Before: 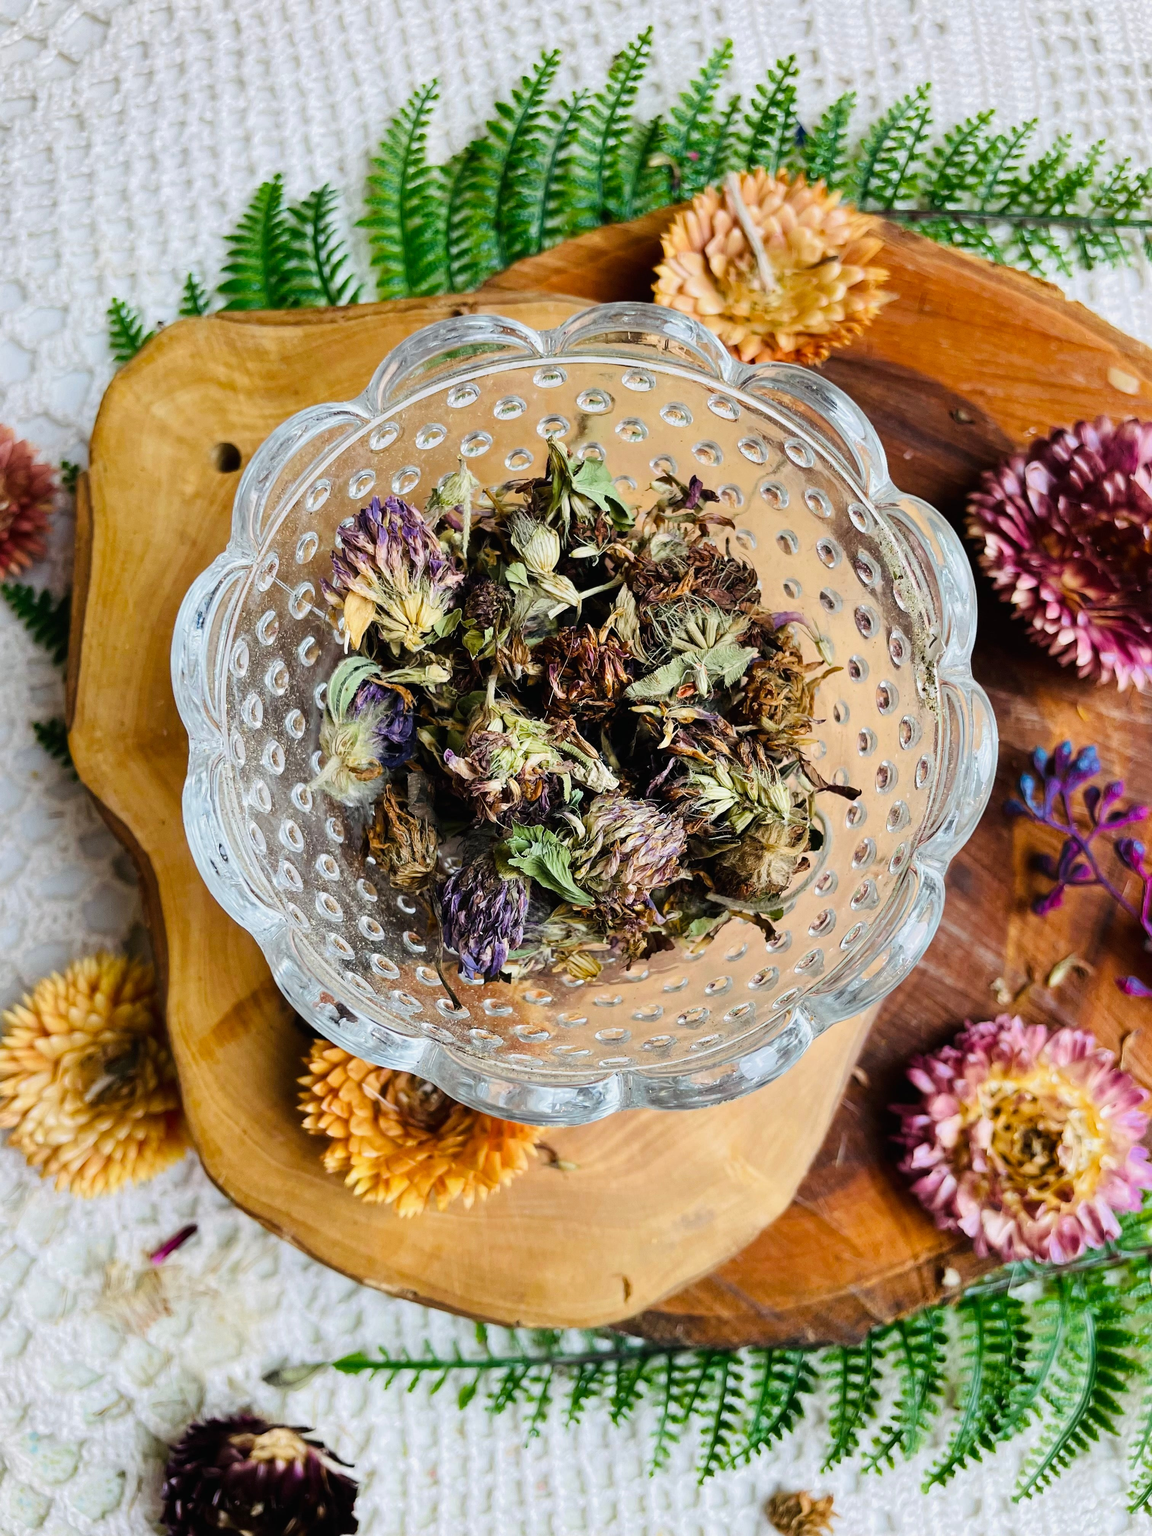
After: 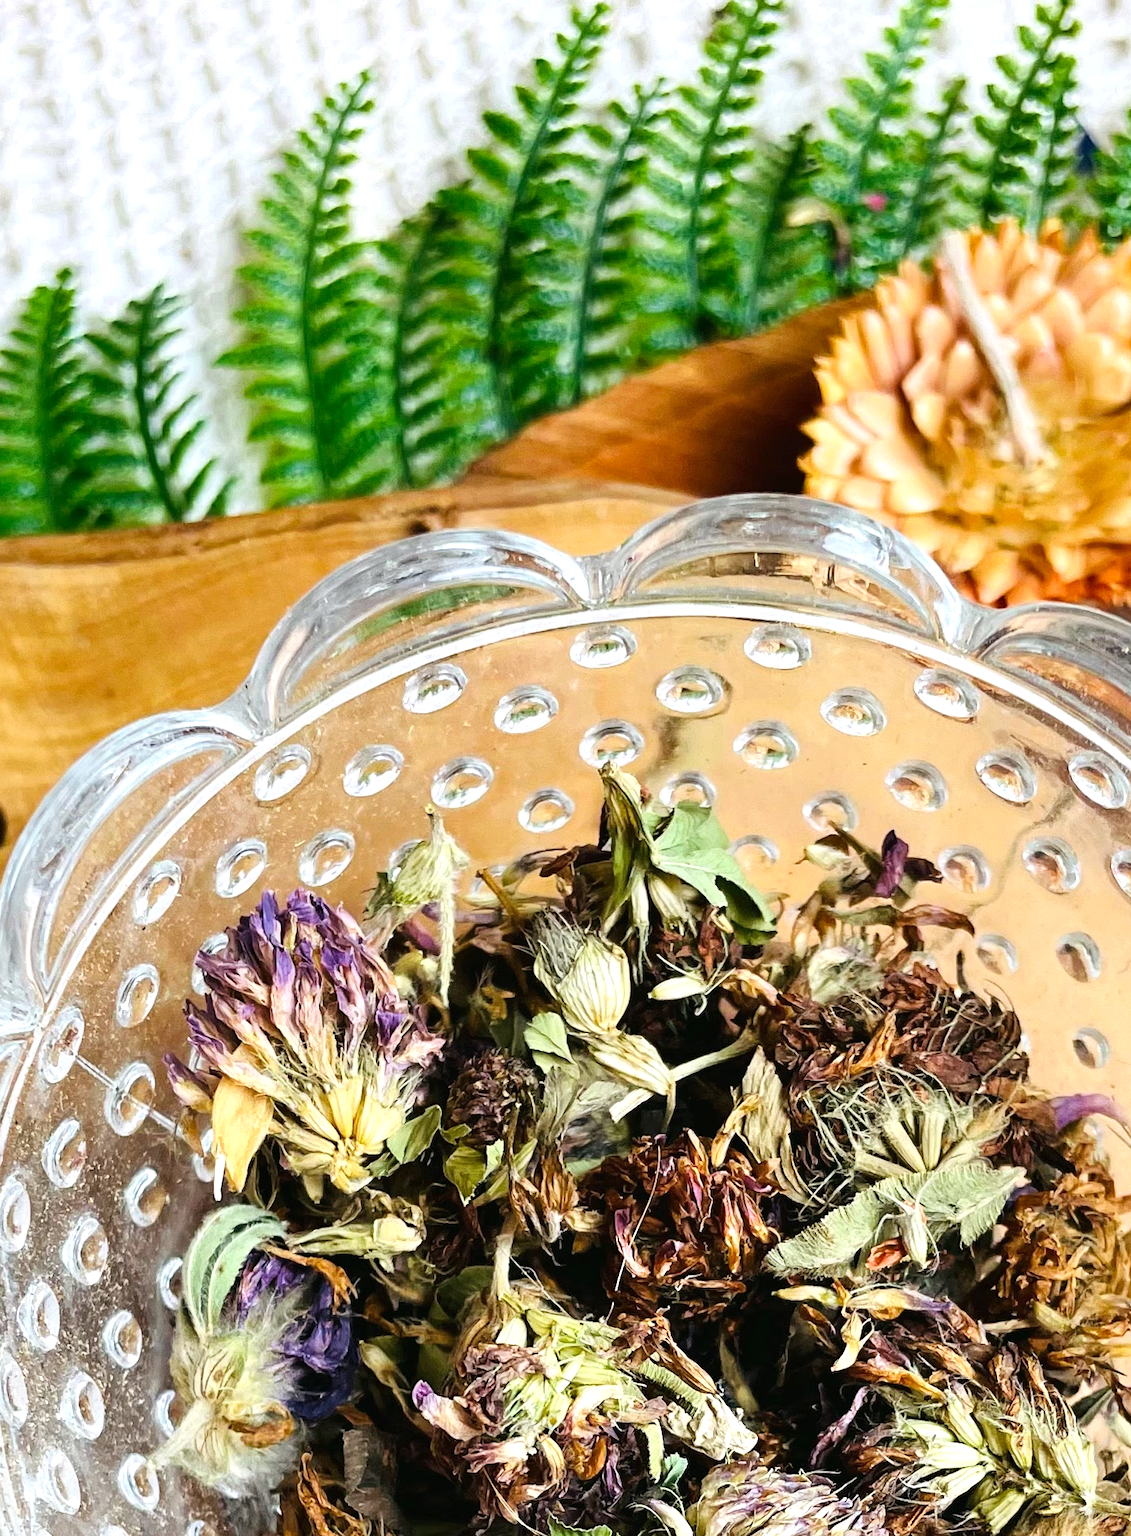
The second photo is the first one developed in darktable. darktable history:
crop: left 19.556%, right 30.401%, bottom 46.458%
exposure: black level correction 0, exposure 0.5 EV, compensate highlight preservation false
color balance: mode lift, gamma, gain (sRGB), lift [1, 0.99, 1.01, 0.992], gamma [1, 1.037, 0.974, 0.963]
rotate and perspective: rotation -1.32°, lens shift (horizontal) -0.031, crop left 0.015, crop right 0.985, crop top 0.047, crop bottom 0.982
